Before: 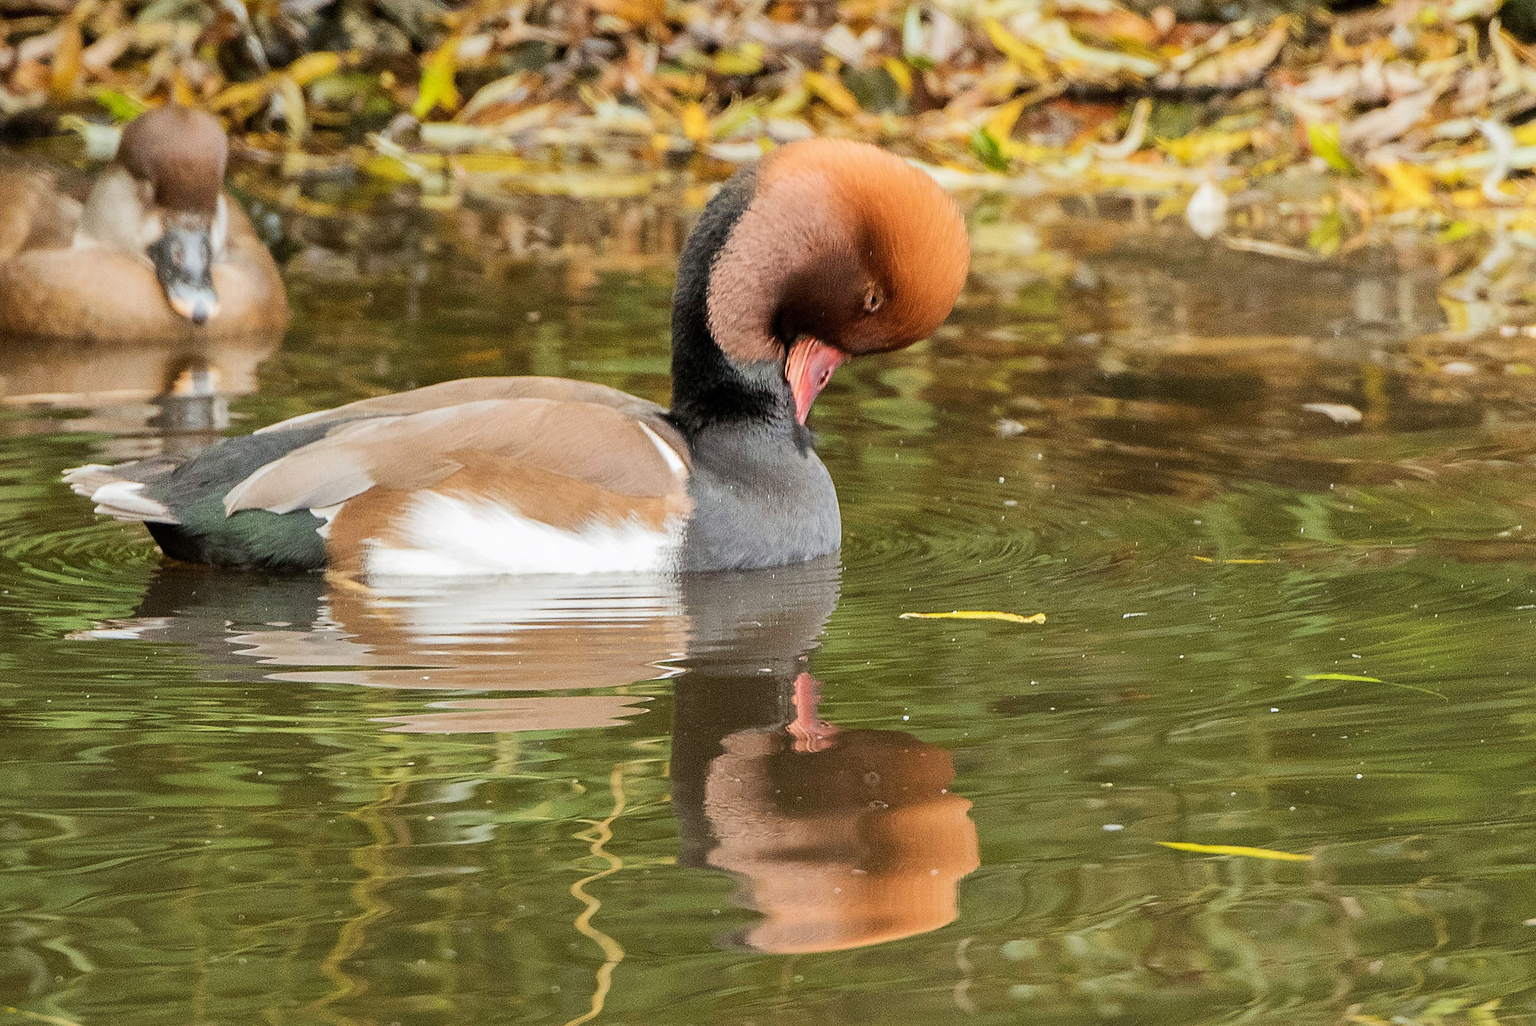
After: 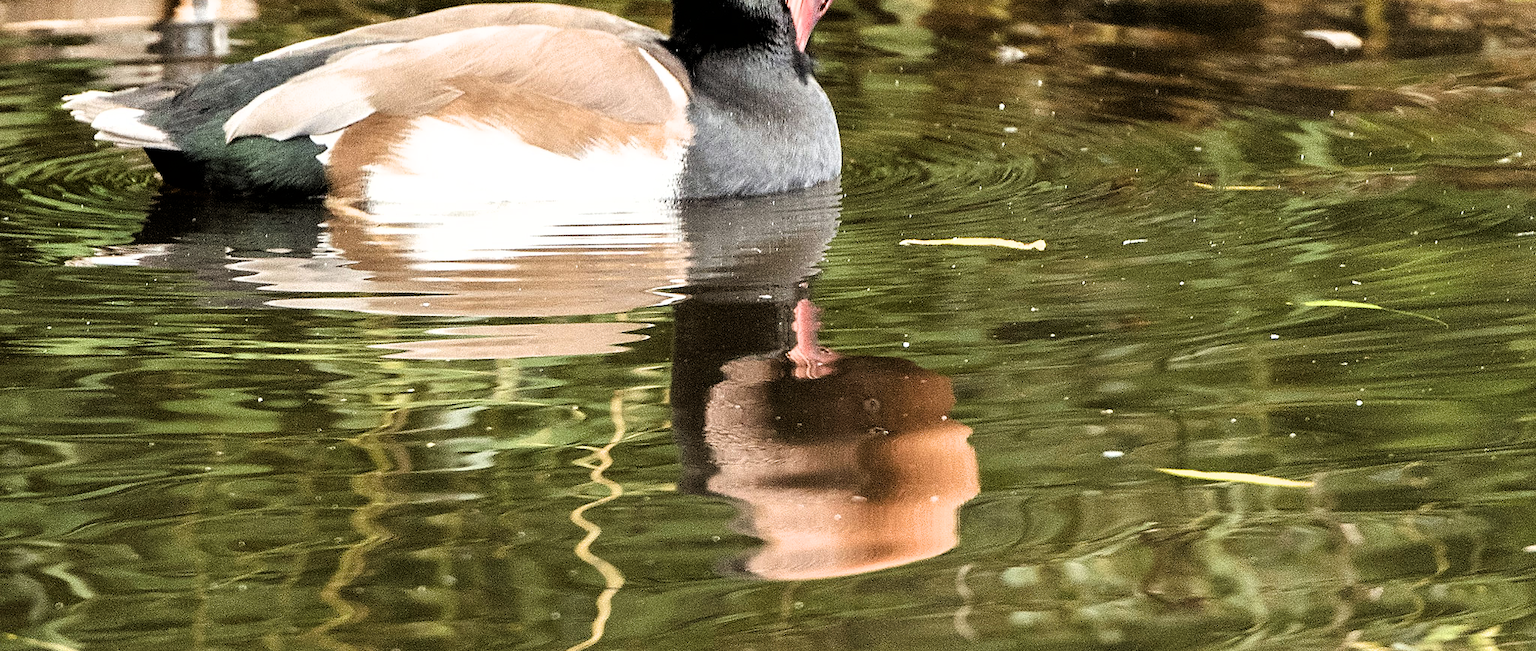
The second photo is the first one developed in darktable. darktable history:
filmic rgb: black relative exposure -8.27 EV, white relative exposure 2.24 EV, hardness 7.09, latitude 85.31%, contrast 1.711, highlights saturation mix -3.84%, shadows ↔ highlights balance -1.83%
crop and rotate: top 36.454%
